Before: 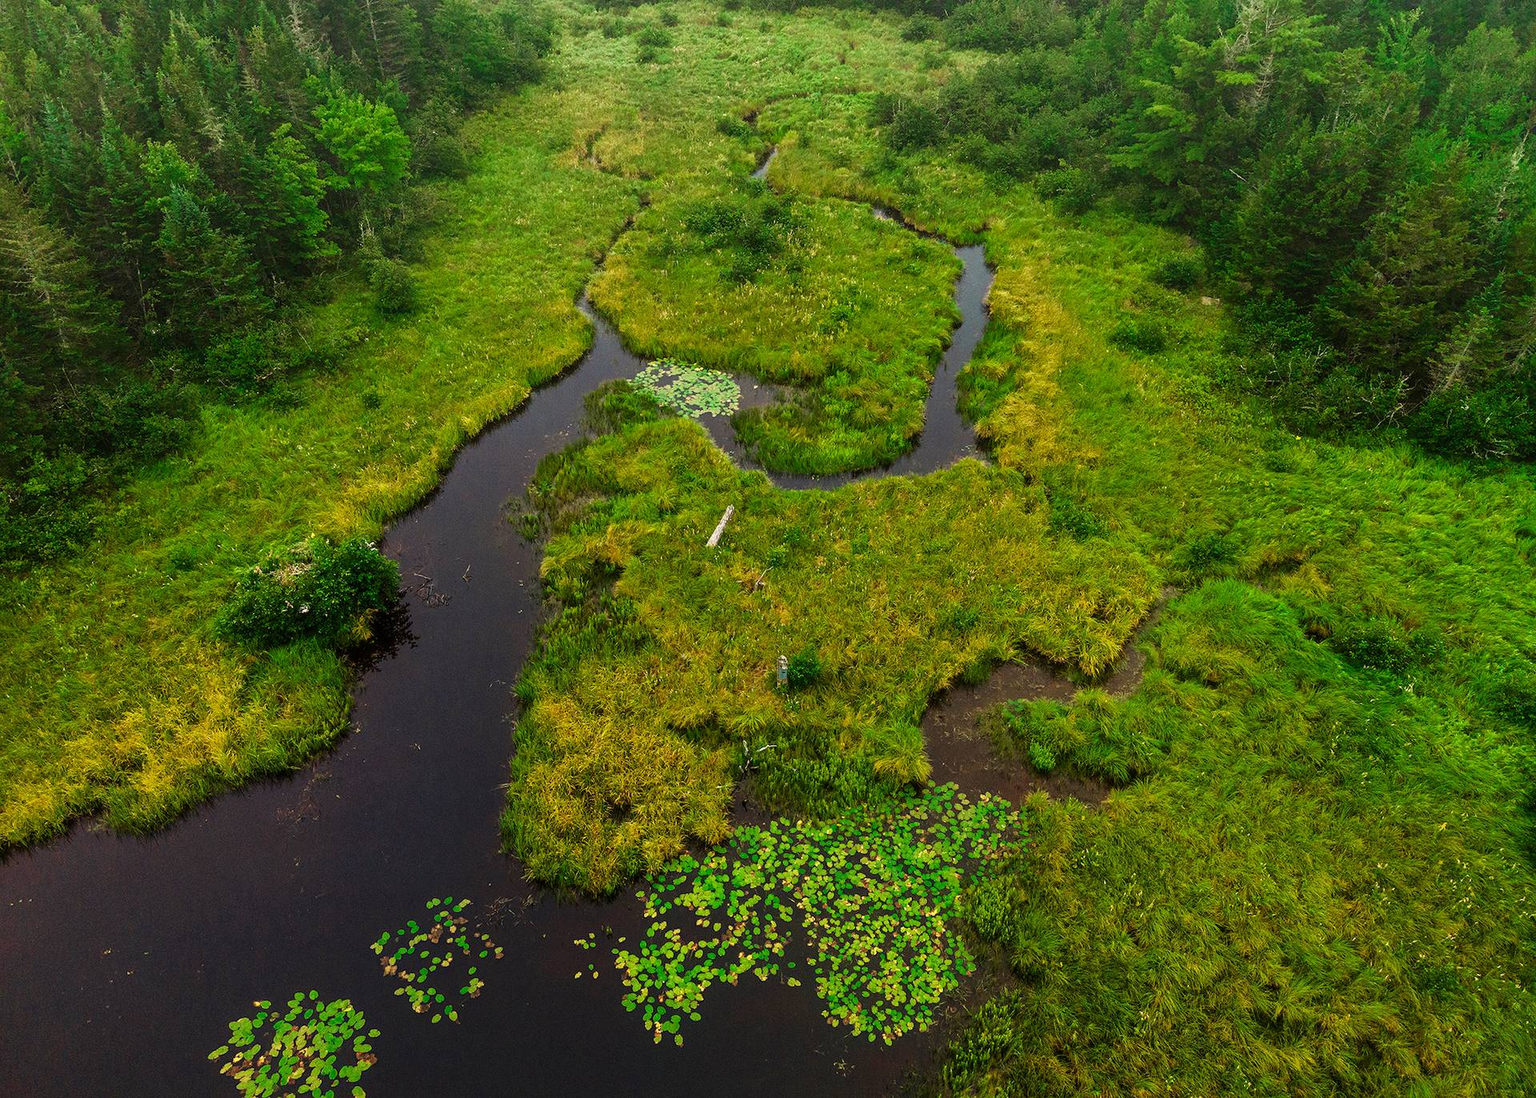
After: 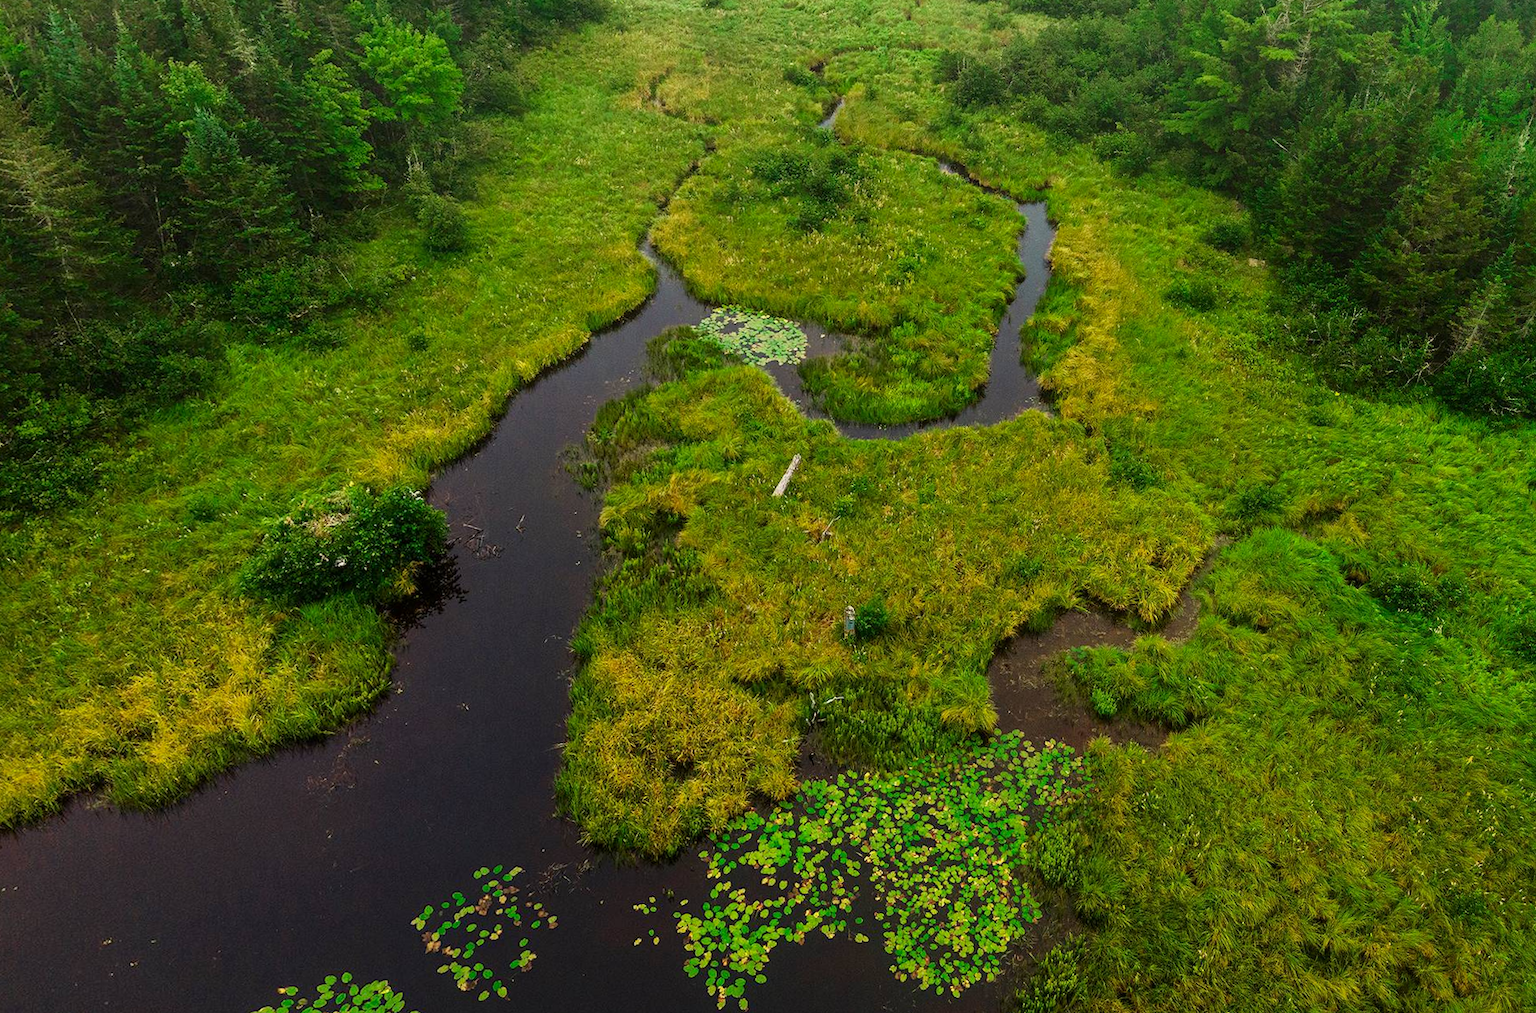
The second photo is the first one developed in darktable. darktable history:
tone equalizer: on, module defaults
rotate and perspective: rotation -0.013°, lens shift (vertical) -0.027, lens shift (horizontal) 0.178, crop left 0.016, crop right 0.989, crop top 0.082, crop bottom 0.918
shadows and highlights: shadows -20, white point adjustment -2, highlights -35
